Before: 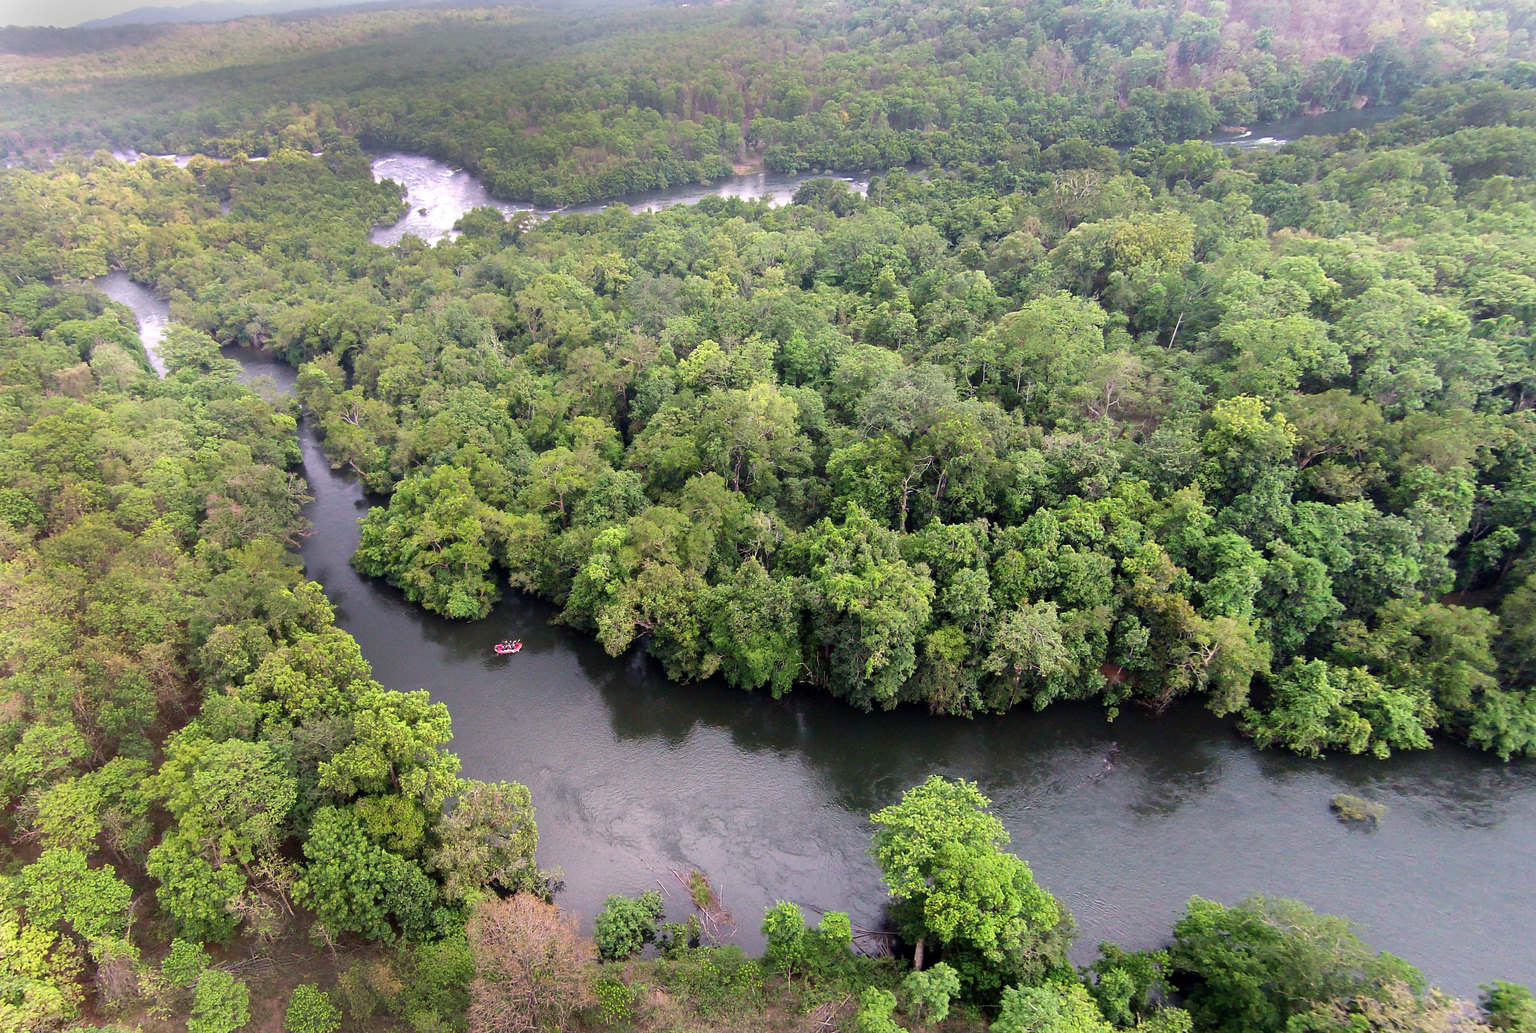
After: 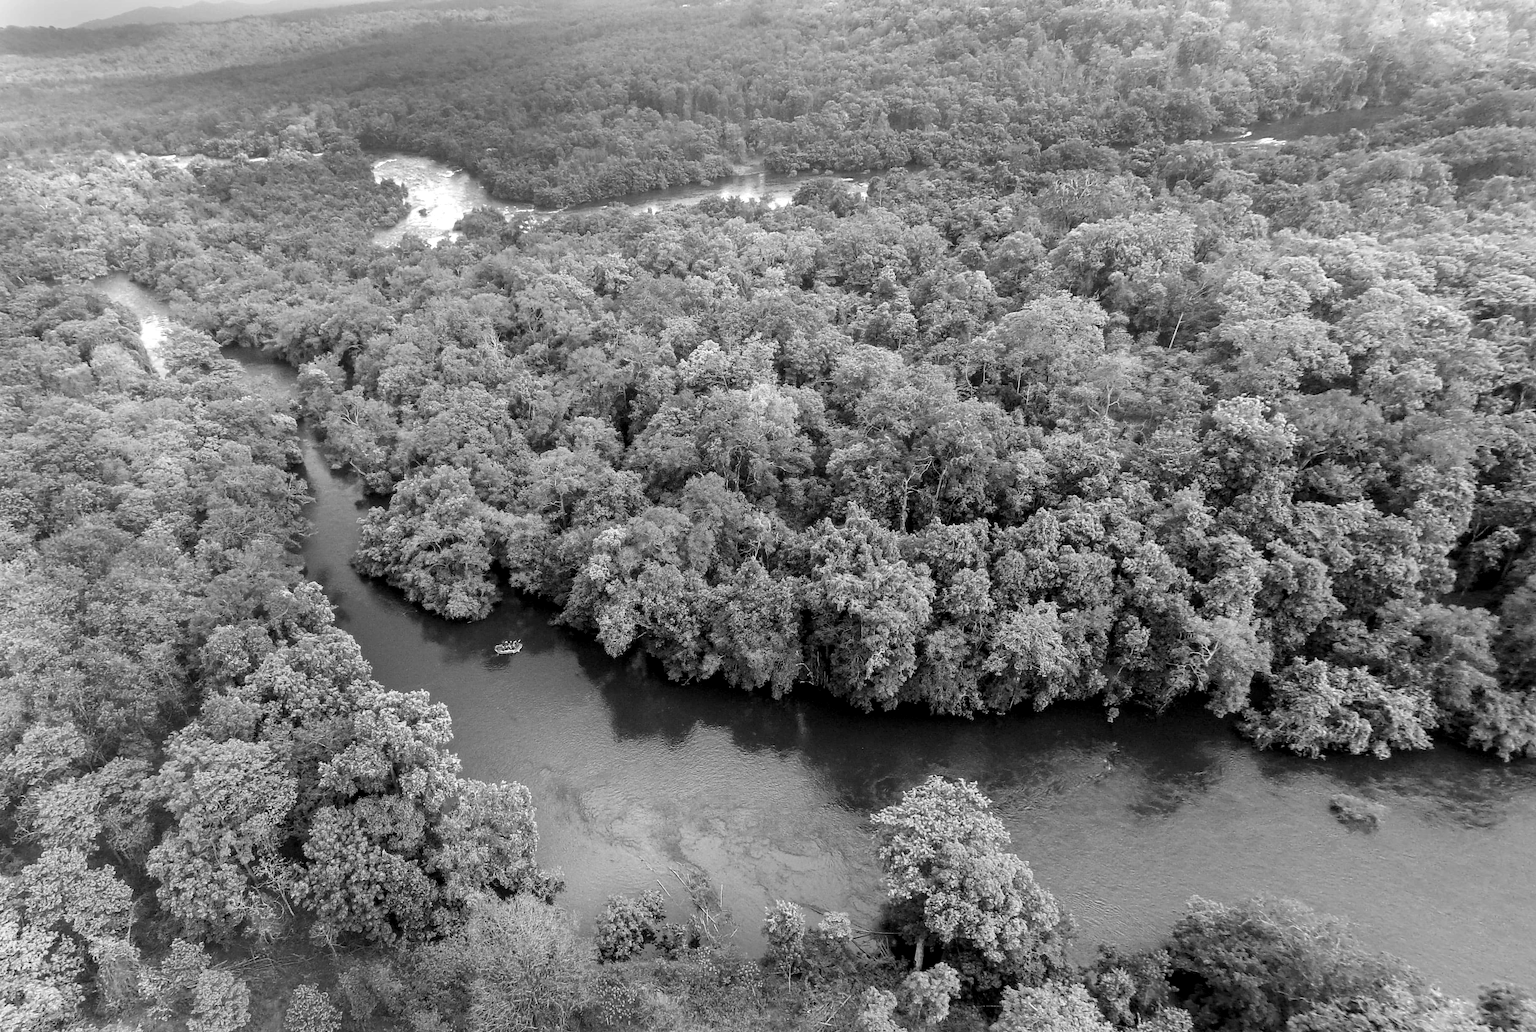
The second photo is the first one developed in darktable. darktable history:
local contrast: on, module defaults
monochrome: size 1
